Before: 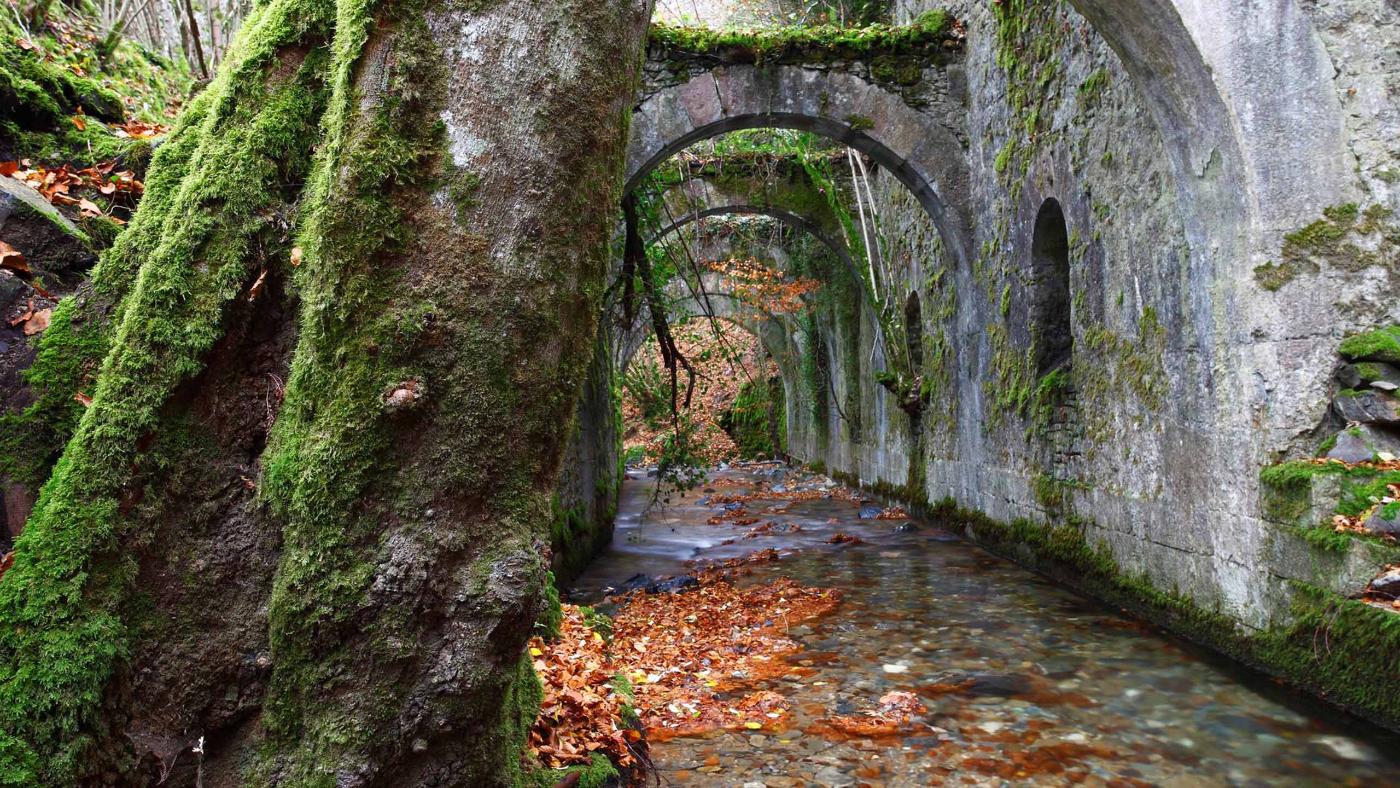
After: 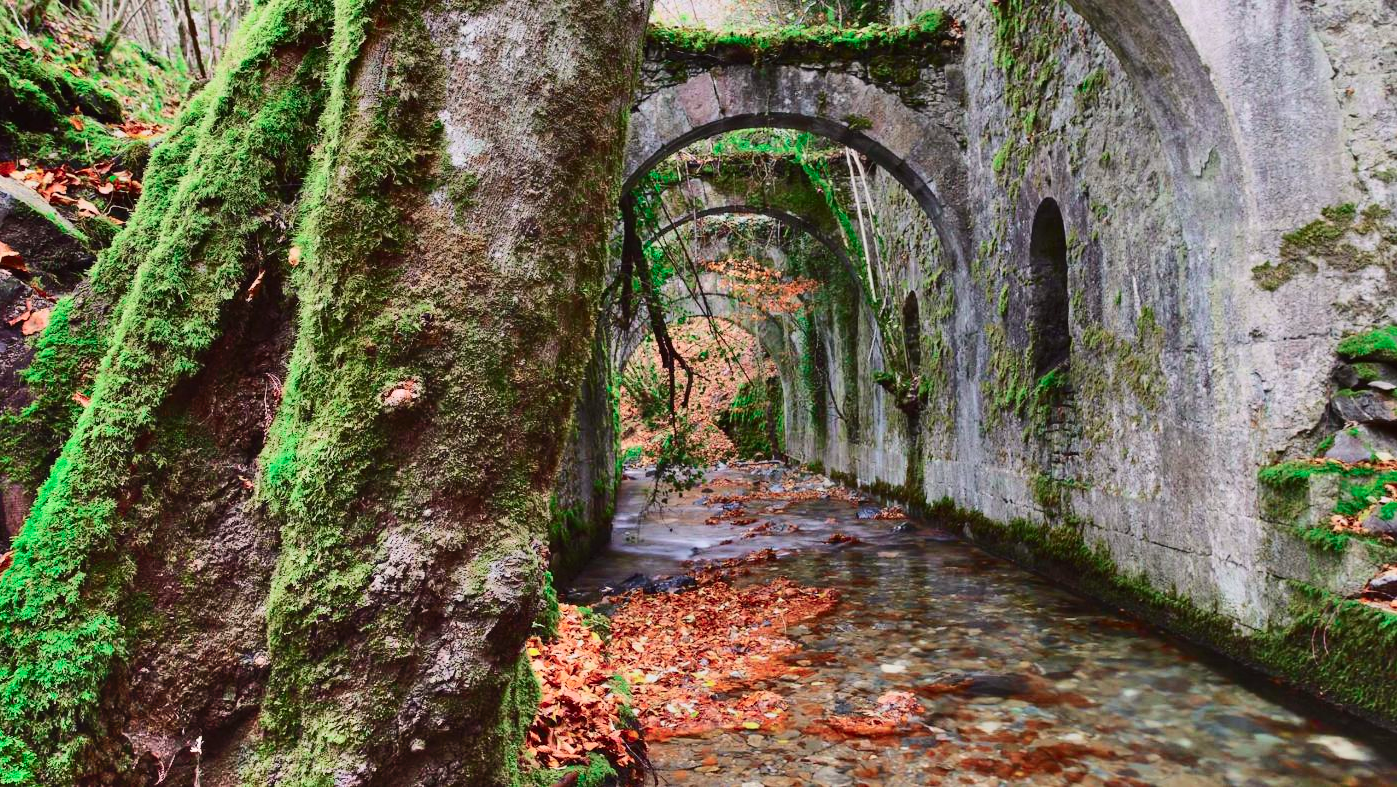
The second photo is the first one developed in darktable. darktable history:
shadows and highlights: shadows 73.38, highlights -61, soften with gaussian
tone equalizer: edges refinement/feathering 500, mask exposure compensation -1.57 EV, preserve details no
crop: left 0.193%
tone curve: curves: ch0 [(0, 0.019) (0.204, 0.162) (0.491, 0.519) (0.748, 0.765) (1, 0.919)]; ch1 [(0, 0) (0.201, 0.113) (0.372, 0.282) (0.443, 0.434) (0.496, 0.504) (0.566, 0.585) (0.761, 0.803) (1, 1)]; ch2 [(0, 0) (0.434, 0.447) (0.483, 0.487) (0.555, 0.563) (0.697, 0.68) (1, 1)], color space Lab, independent channels, preserve colors none
